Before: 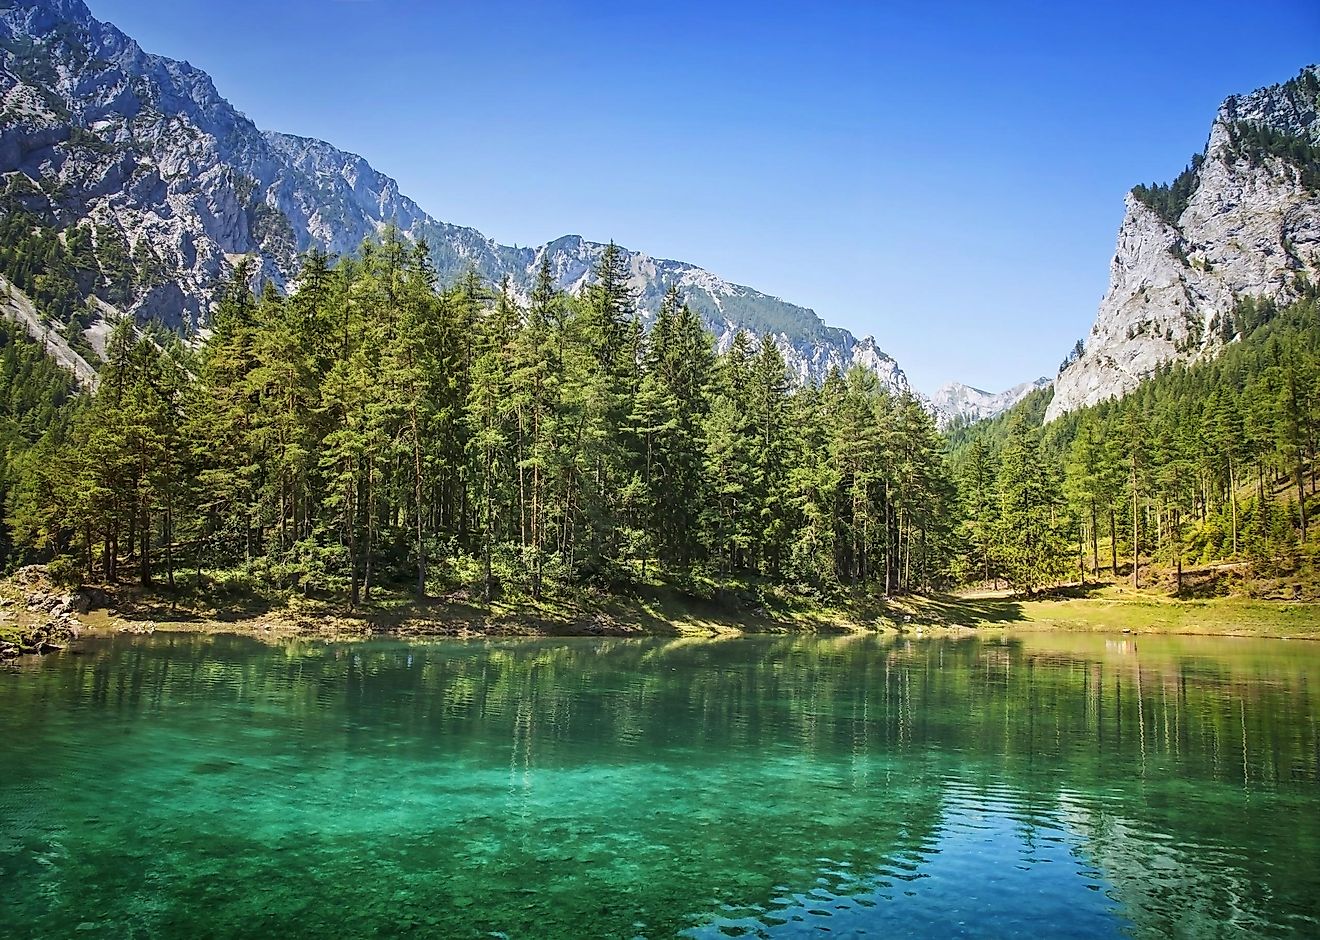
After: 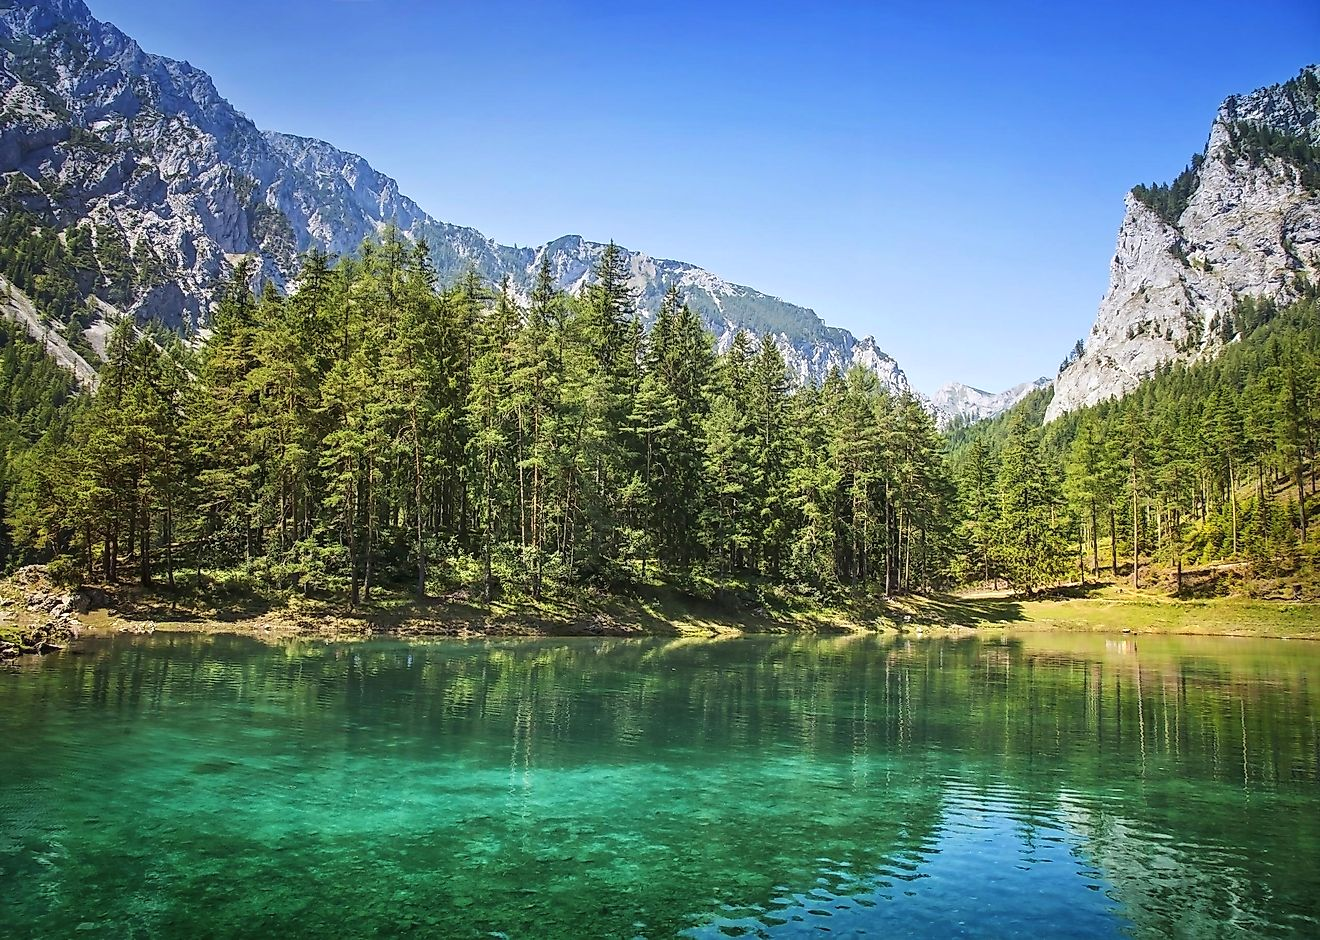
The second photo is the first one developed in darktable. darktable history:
exposure: black level correction -0.001, exposure 0.079 EV, compensate highlight preservation false
